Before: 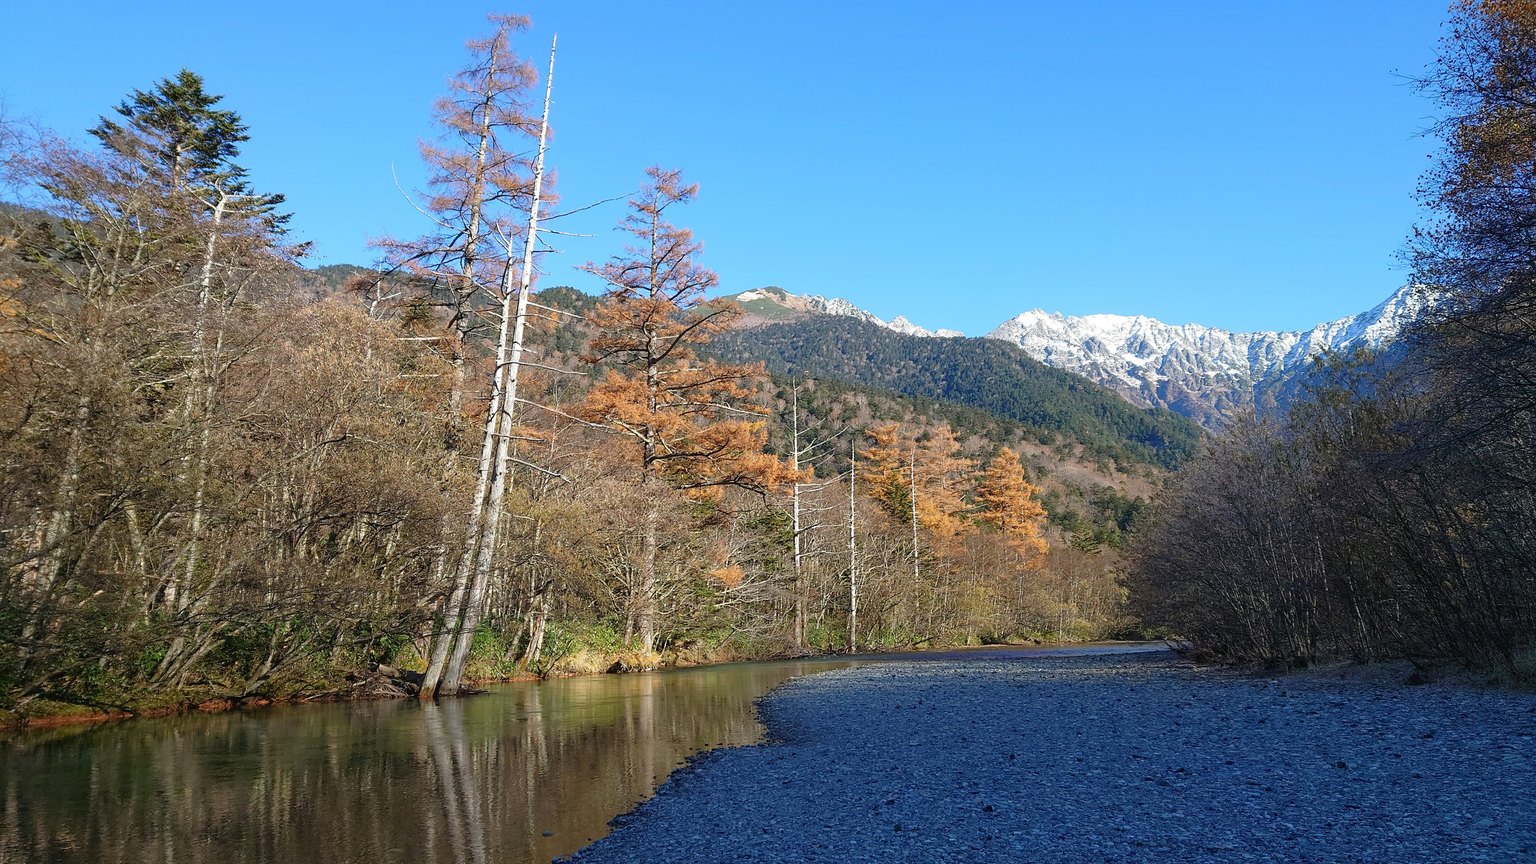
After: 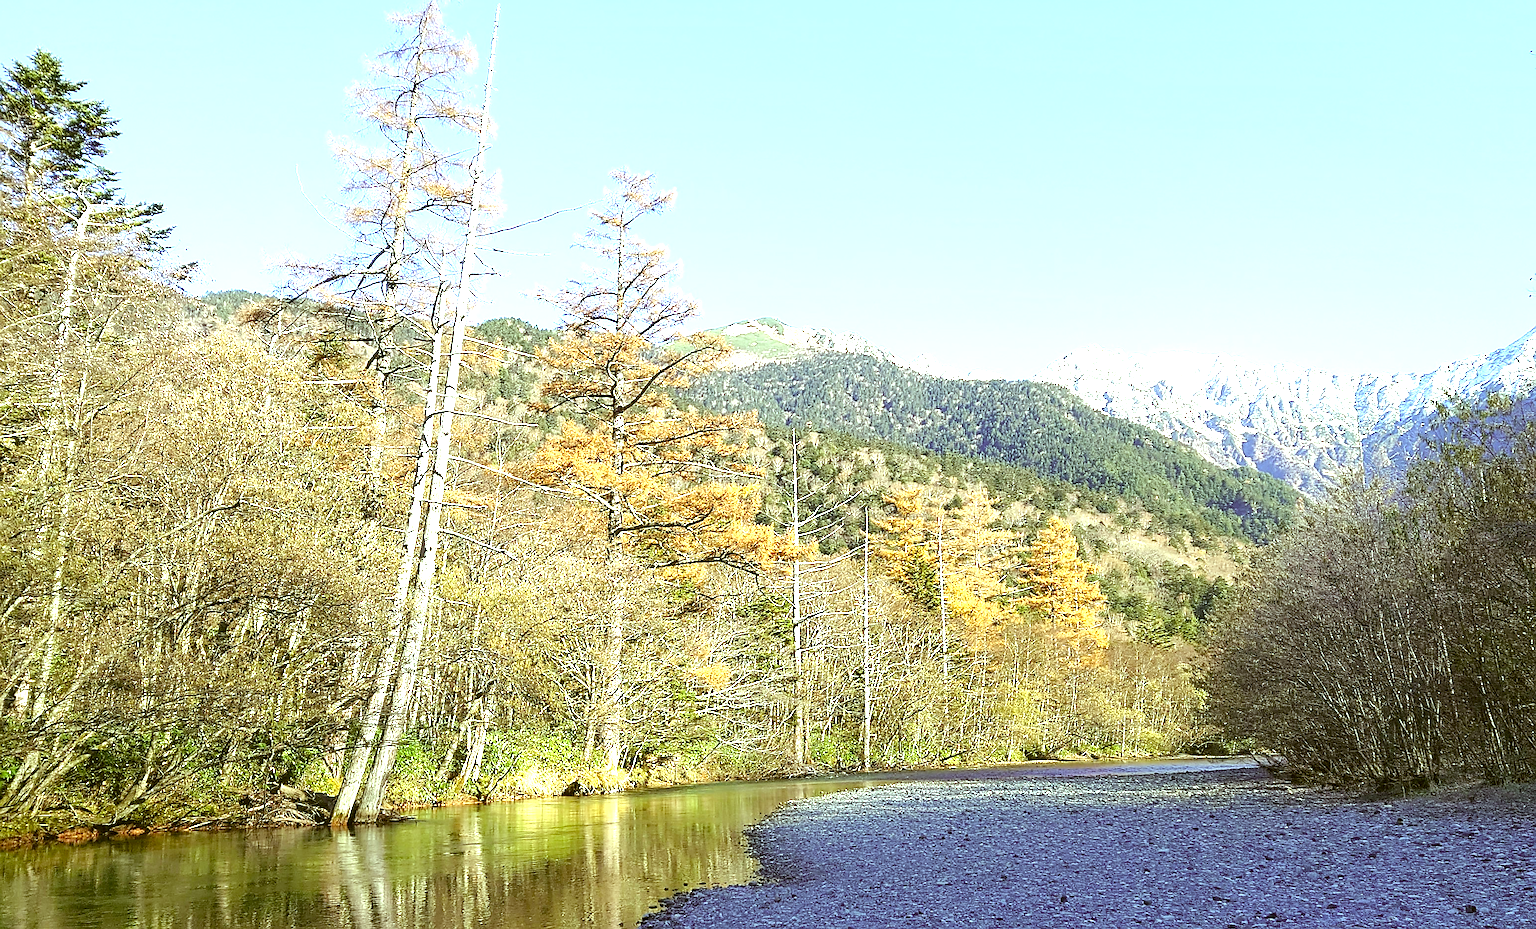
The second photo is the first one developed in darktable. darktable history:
exposure: black level correction 0.001, exposure 1.398 EV, compensate exposure bias true, compensate highlight preservation false
color correction: highlights a* 8.98, highlights b* 15.09, shadows a* -0.49, shadows b* 26.52
crop: left 9.929%, top 3.475%, right 9.188%, bottom 9.529%
sharpen: on, module defaults
color balance: mode lift, gamma, gain (sRGB), lift [0.997, 0.979, 1.021, 1.011], gamma [1, 1.084, 0.916, 0.998], gain [1, 0.87, 1.13, 1.101], contrast 4.55%, contrast fulcrum 38.24%, output saturation 104.09%
